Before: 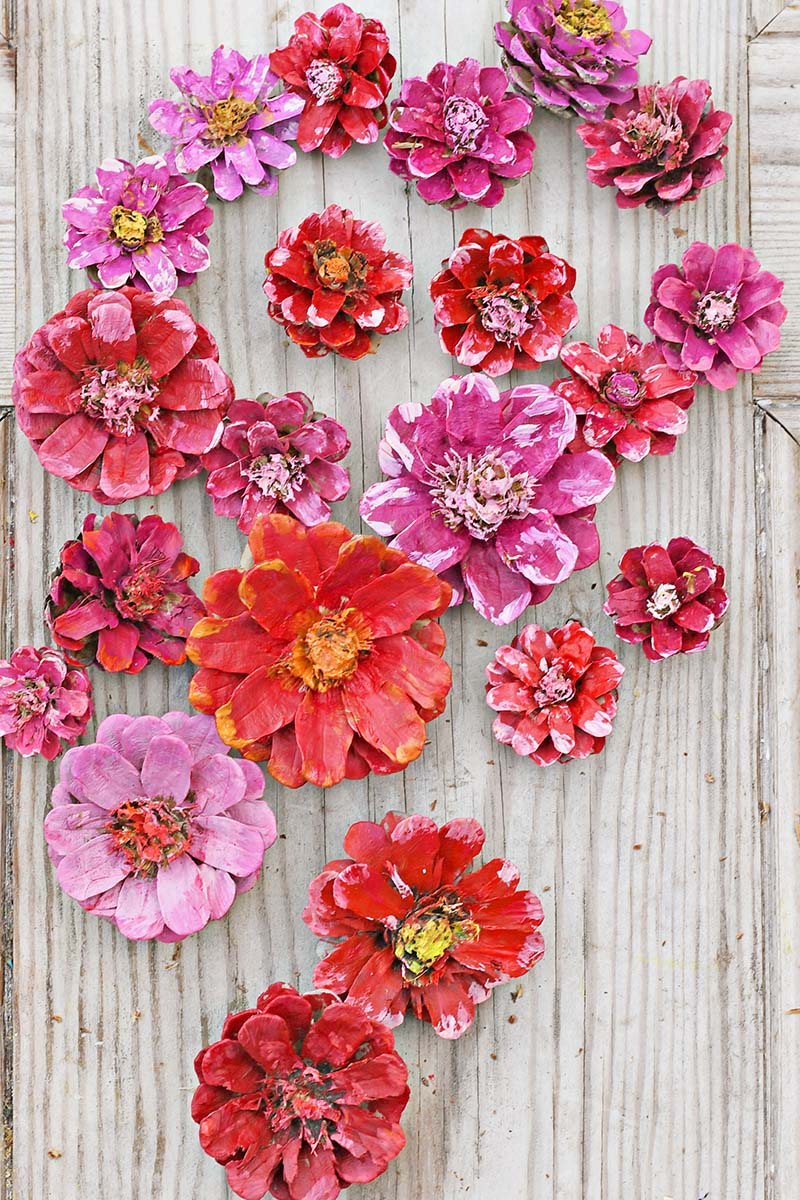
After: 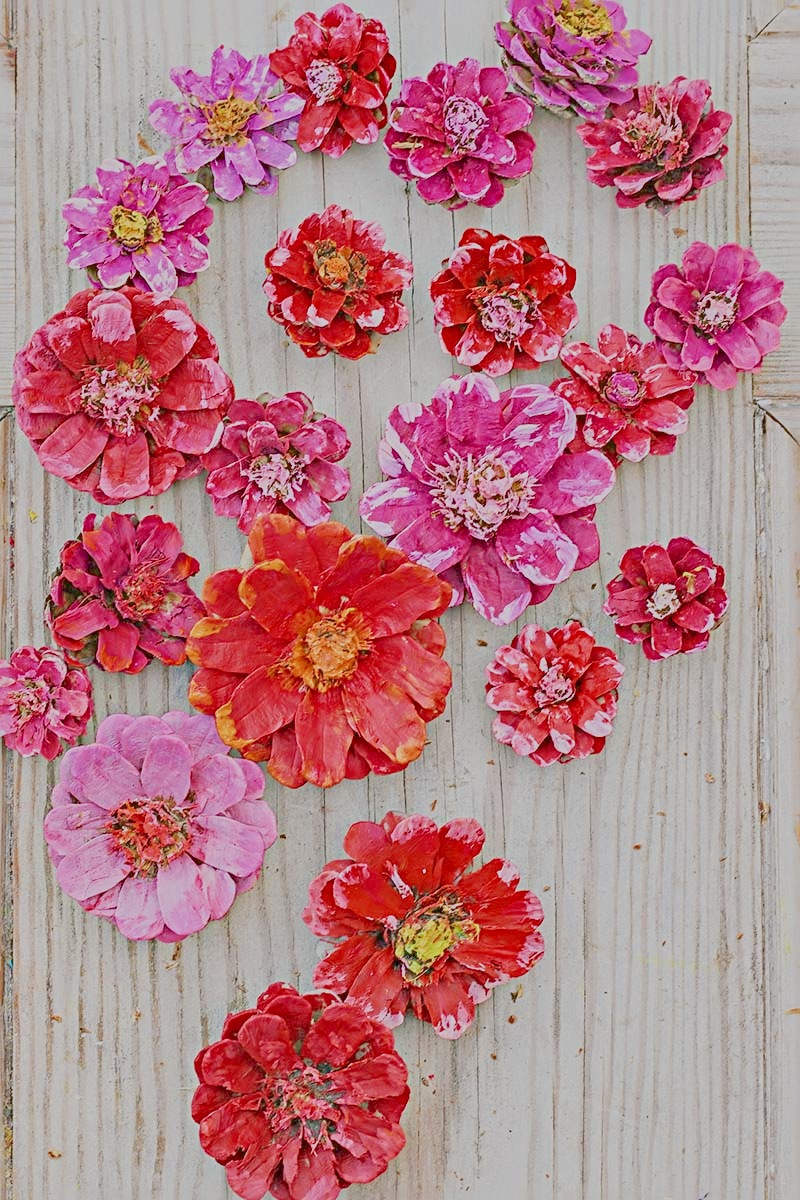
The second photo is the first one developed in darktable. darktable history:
exposure: black level correction 0, exposure 1.1 EV, compensate exposure bias true, compensate highlight preservation false
local contrast: on, module defaults
filmic rgb: black relative exposure -14 EV, white relative exposure 8 EV, threshold 3 EV, hardness 3.74, latitude 50%, contrast 0.5, color science v5 (2021), contrast in shadows safe, contrast in highlights safe, enable highlight reconstruction true
sharpen: radius 4
